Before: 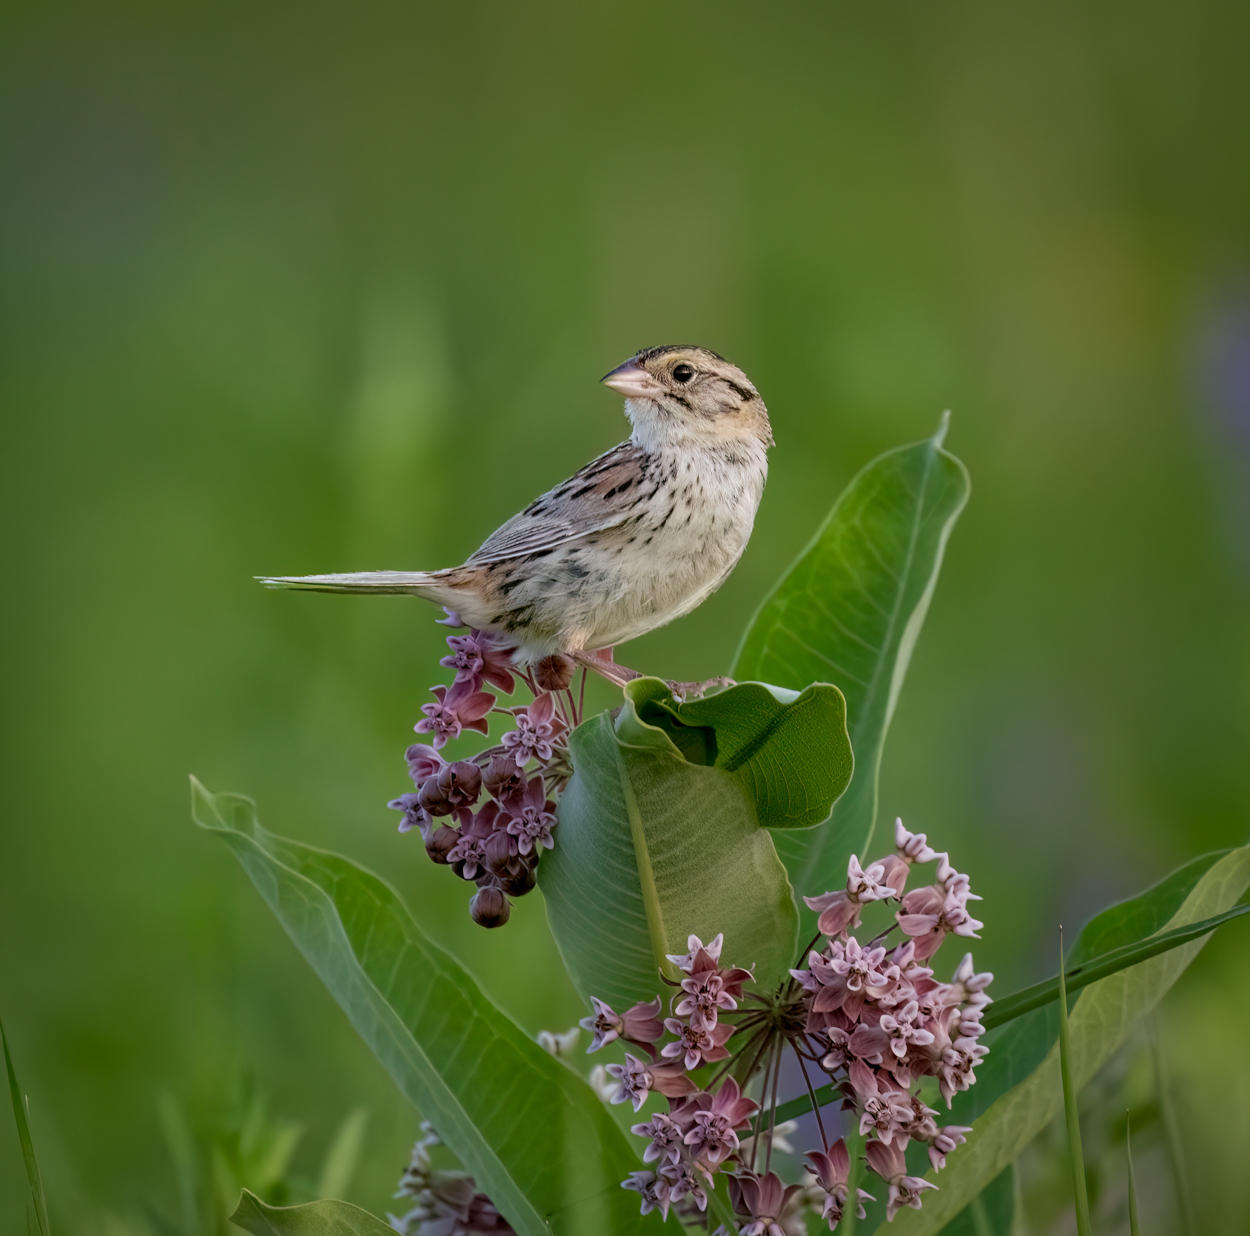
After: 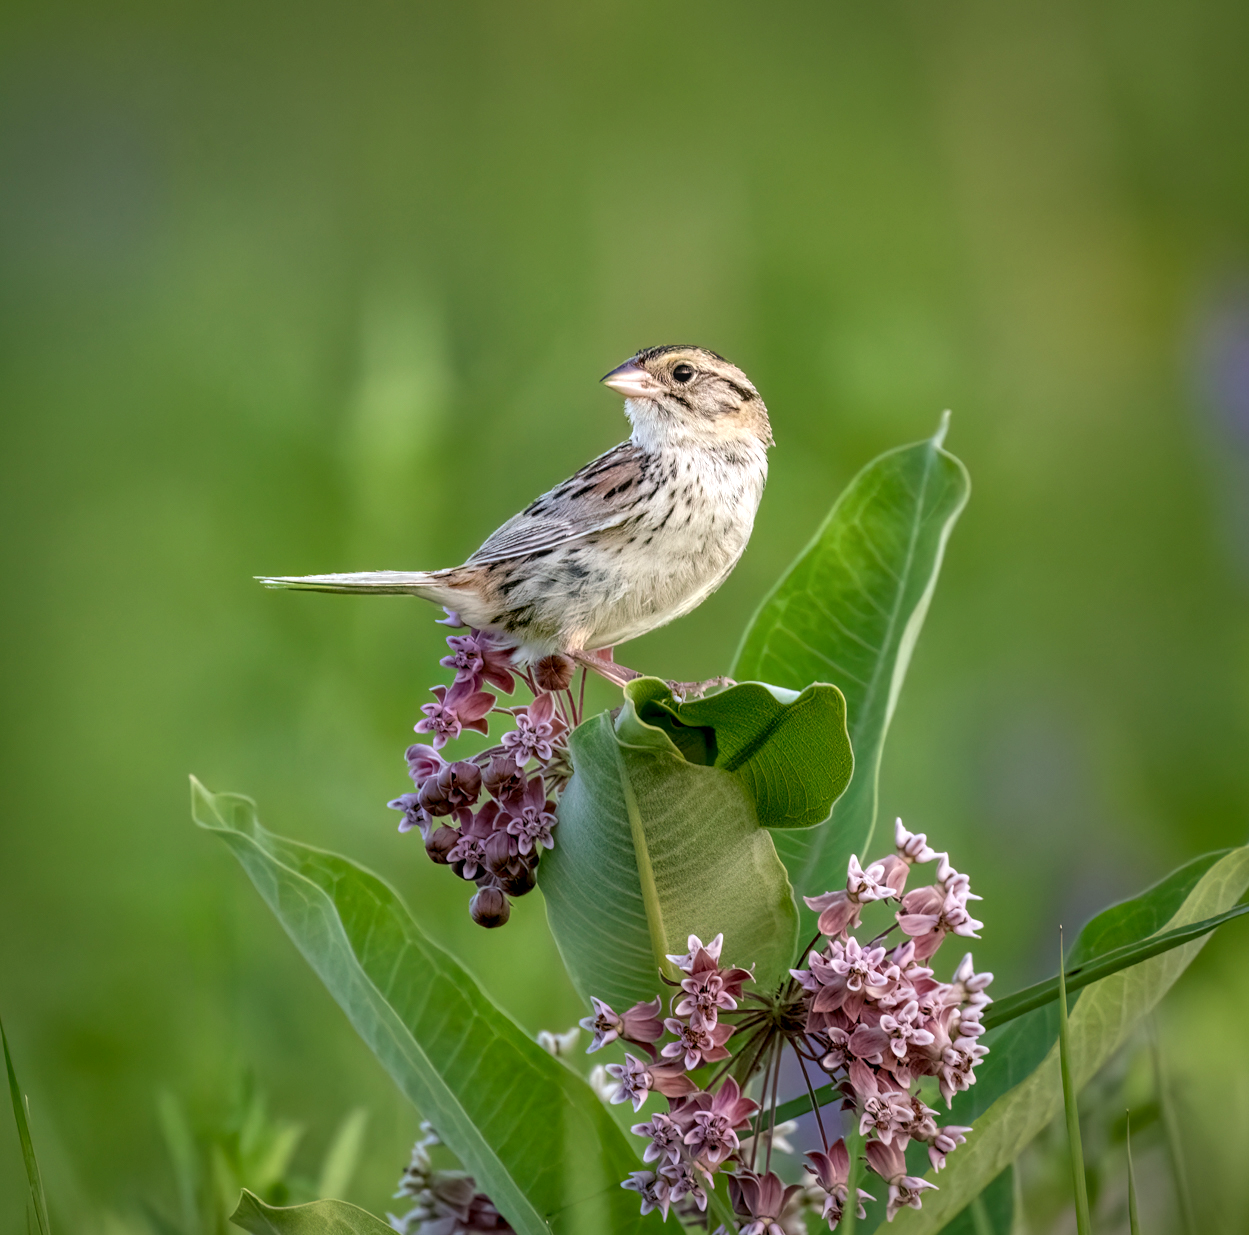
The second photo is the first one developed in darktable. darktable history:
crop: left 0.062%
local contrast: on, module defaults
exposure: exposure 0.561 EV, compensate highlight preservation false
